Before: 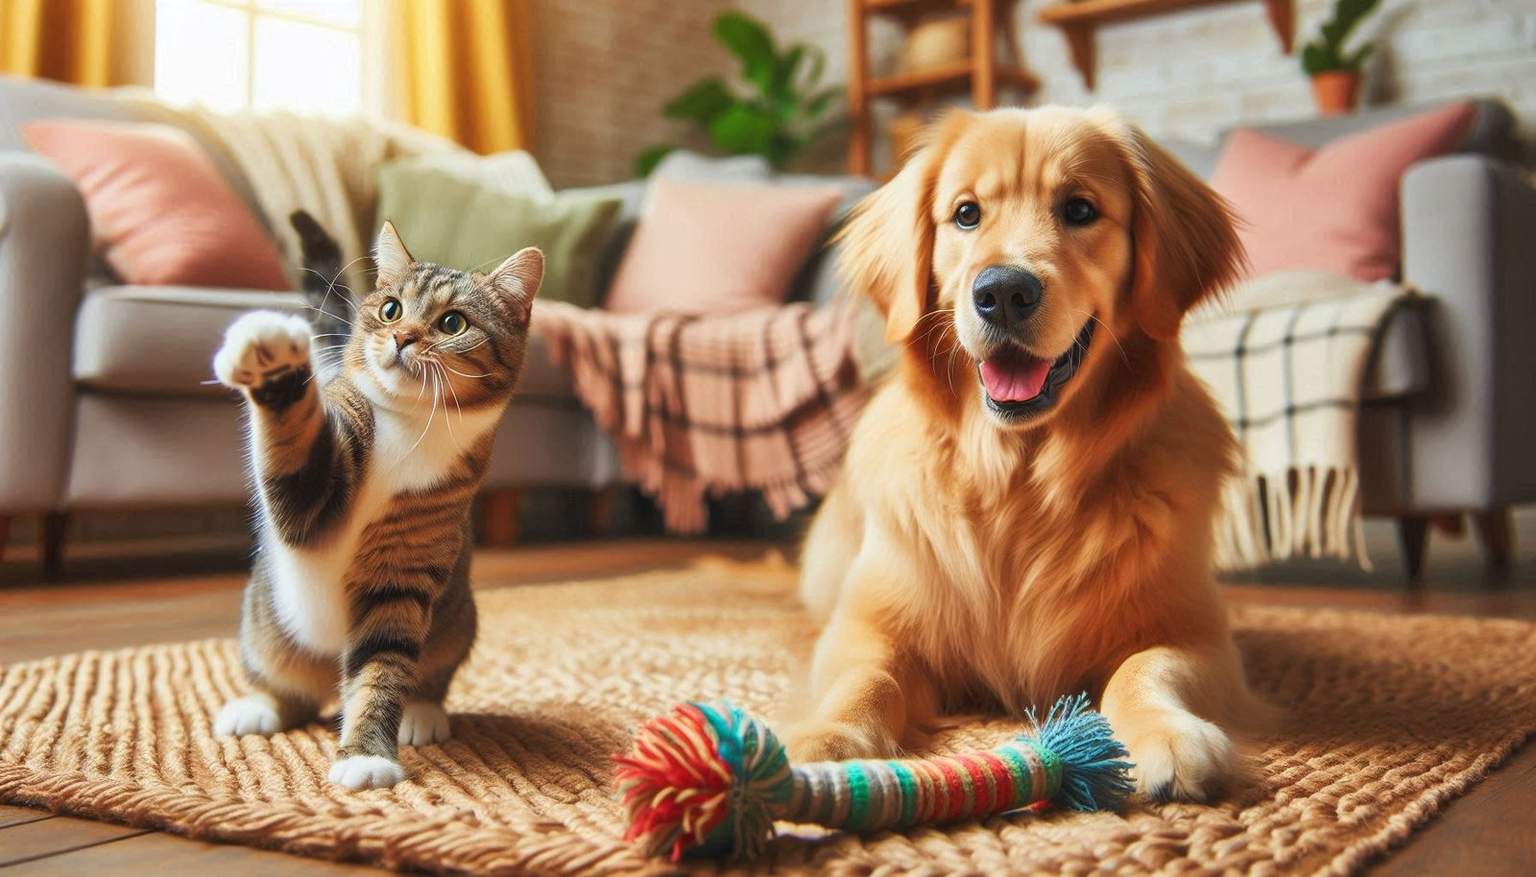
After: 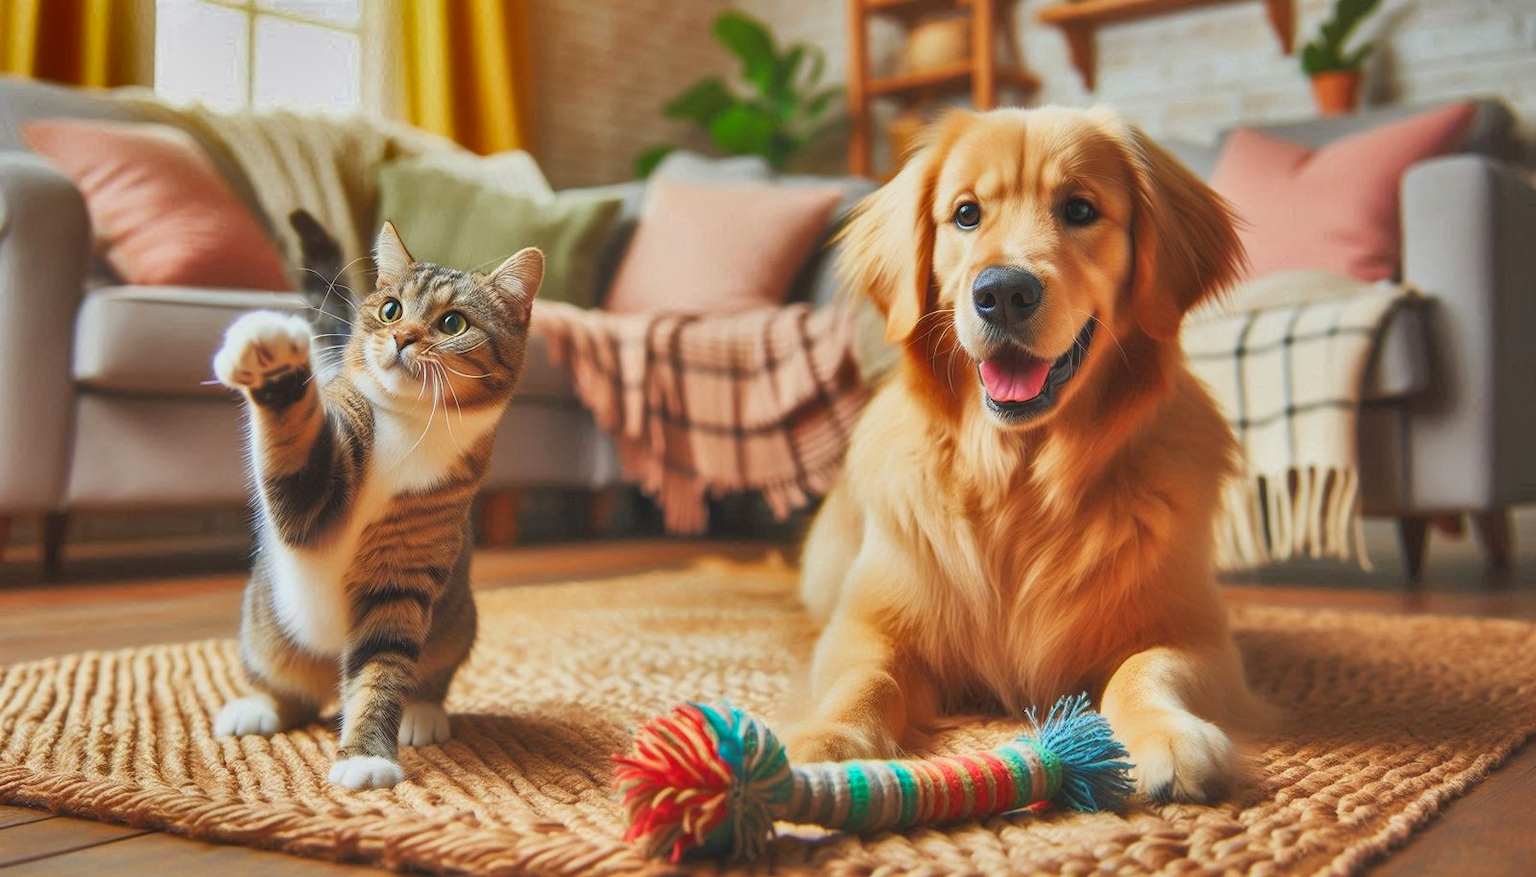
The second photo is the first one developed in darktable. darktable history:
shadows and highlights: shadows 20.91, highlights -82.73, soften with gaussian
contrast brightness saturation: contrast -0.1, brightness 0.05, saturation 0.08
